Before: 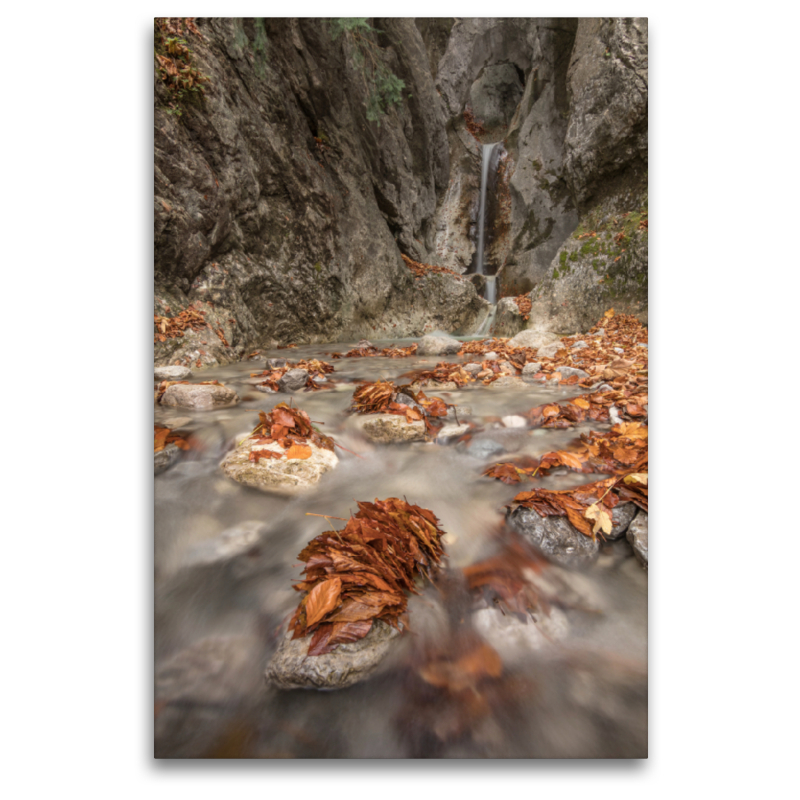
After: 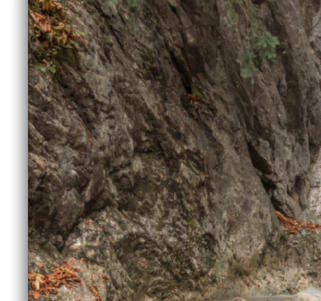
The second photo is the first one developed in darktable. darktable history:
crop: left 15.764%, top 5.432%, right 44.062%, bottom 56.867%
